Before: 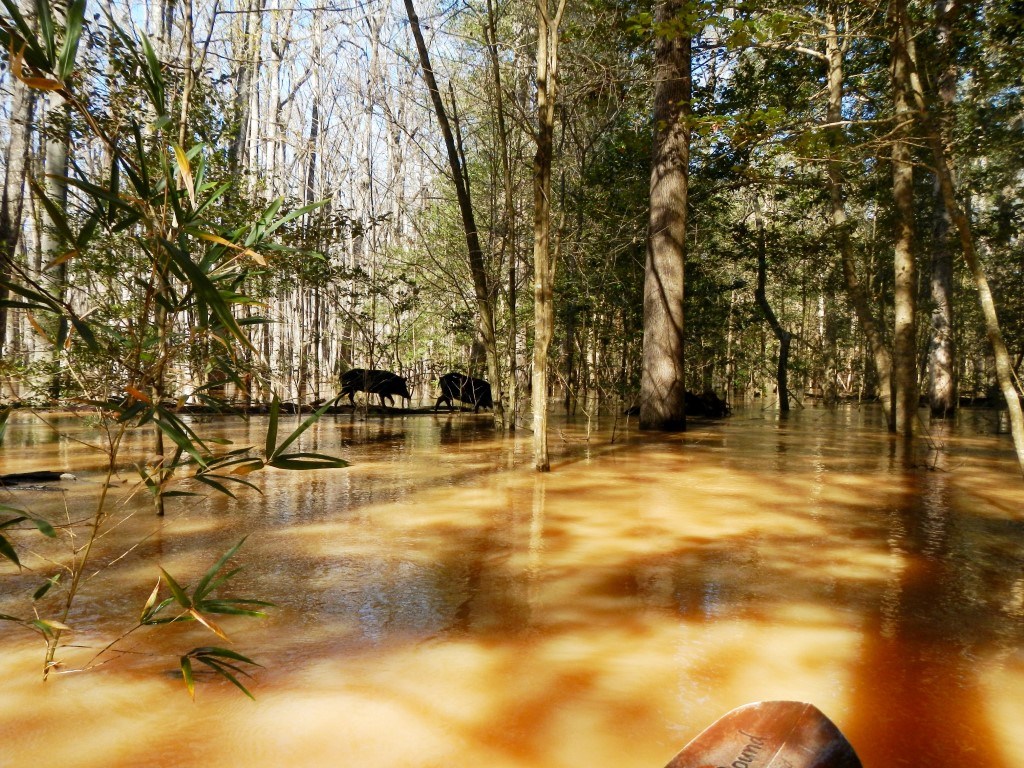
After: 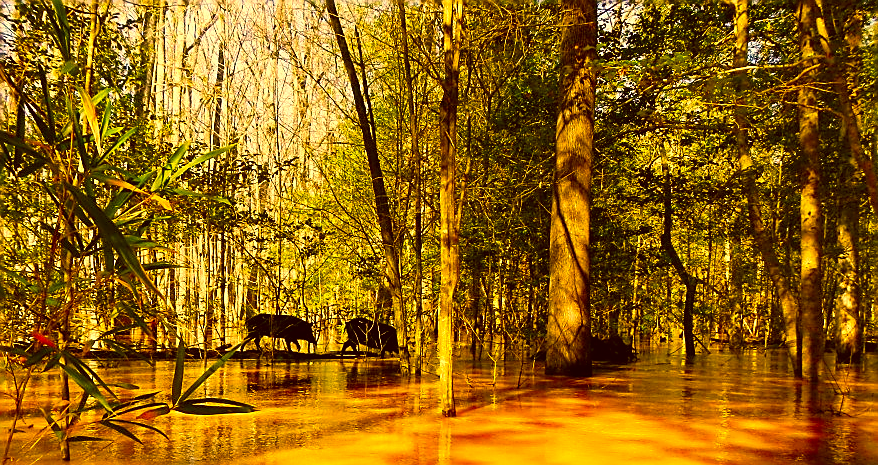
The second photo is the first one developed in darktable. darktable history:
crop and rotate: left 9.265%, top 7.22%, right 4.916%, bottom 32.174%
sharpen: radius 1.349, amount 1.263, threshold 0.614
color correction: highlights a* 11, highlights b* 30.57, shadows a* 2.81, shadows b* 17.33, saturation 1.74
levels: black 0.089%, levels [0, 0.476, 0.951]
shadows and highlights: shadows 20.91, highlights -36.88, soften with gaussian
